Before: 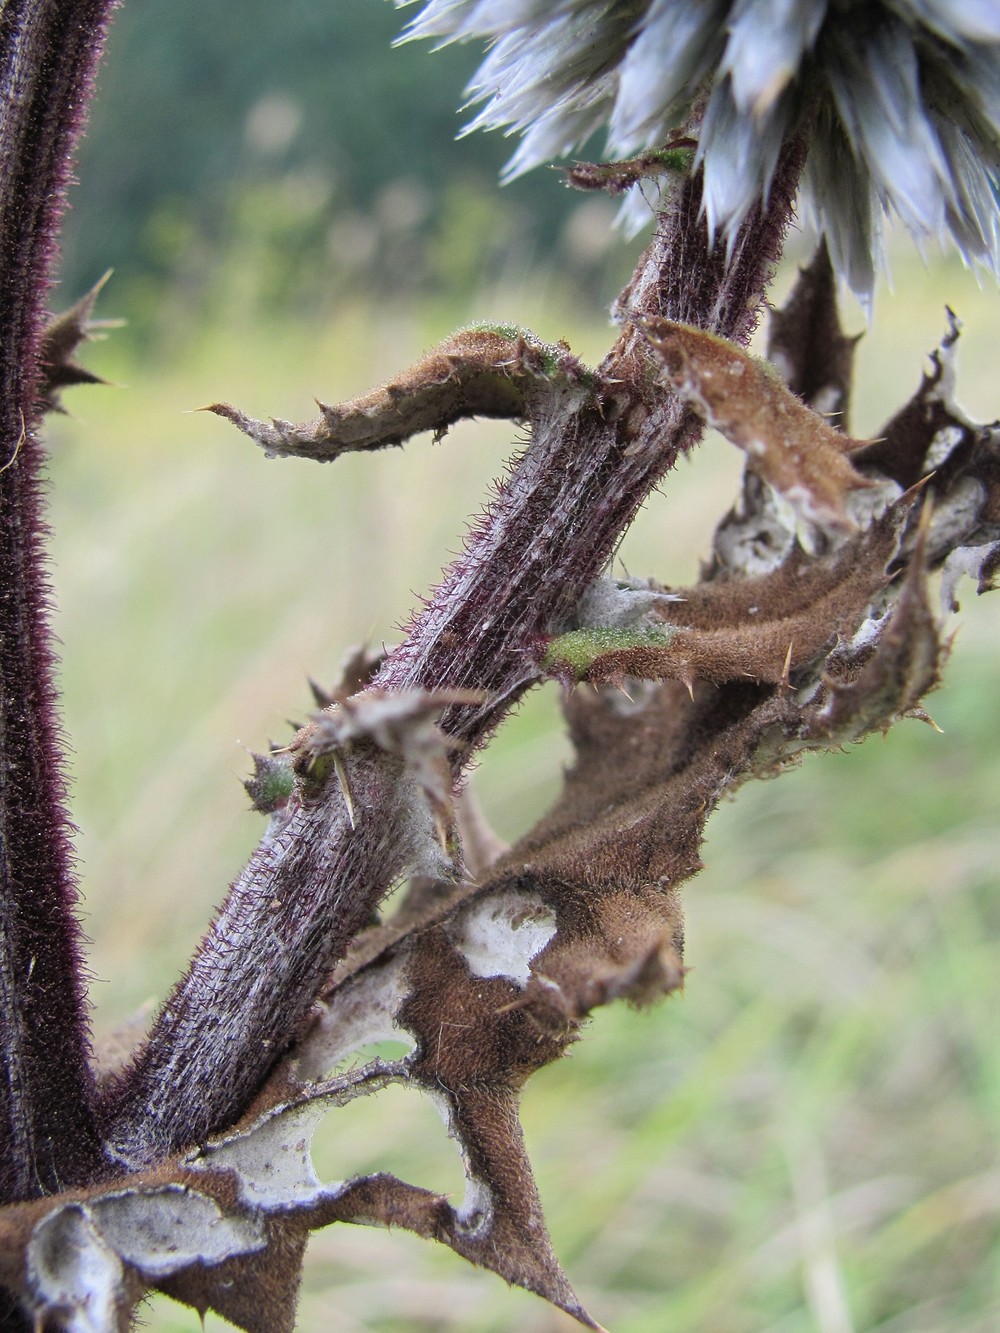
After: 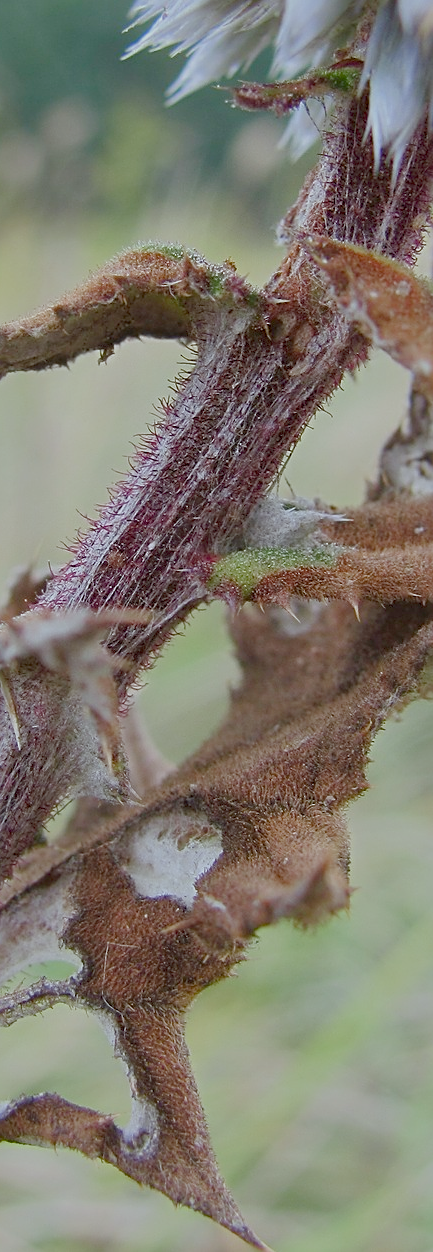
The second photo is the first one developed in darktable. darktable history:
sharpen: on, module defaults
color balance rgb: shadows lift › chroma 1%, shadows lift › hue 113°, highlights gain › chroma 0.2%, highlights gain › hue 333°, perceptual saturation grading › global saturation 20%, perceptual saturation grading › highlights -50%, perceptual saturation grading › shadows 25%, contrast -30%
color correction: highlights a* -4.98, highlights b* -3.76, shadows a* 3.83, shadows b* 4.08
crop: left 33.452%, top 6.025%, right 23.155%
